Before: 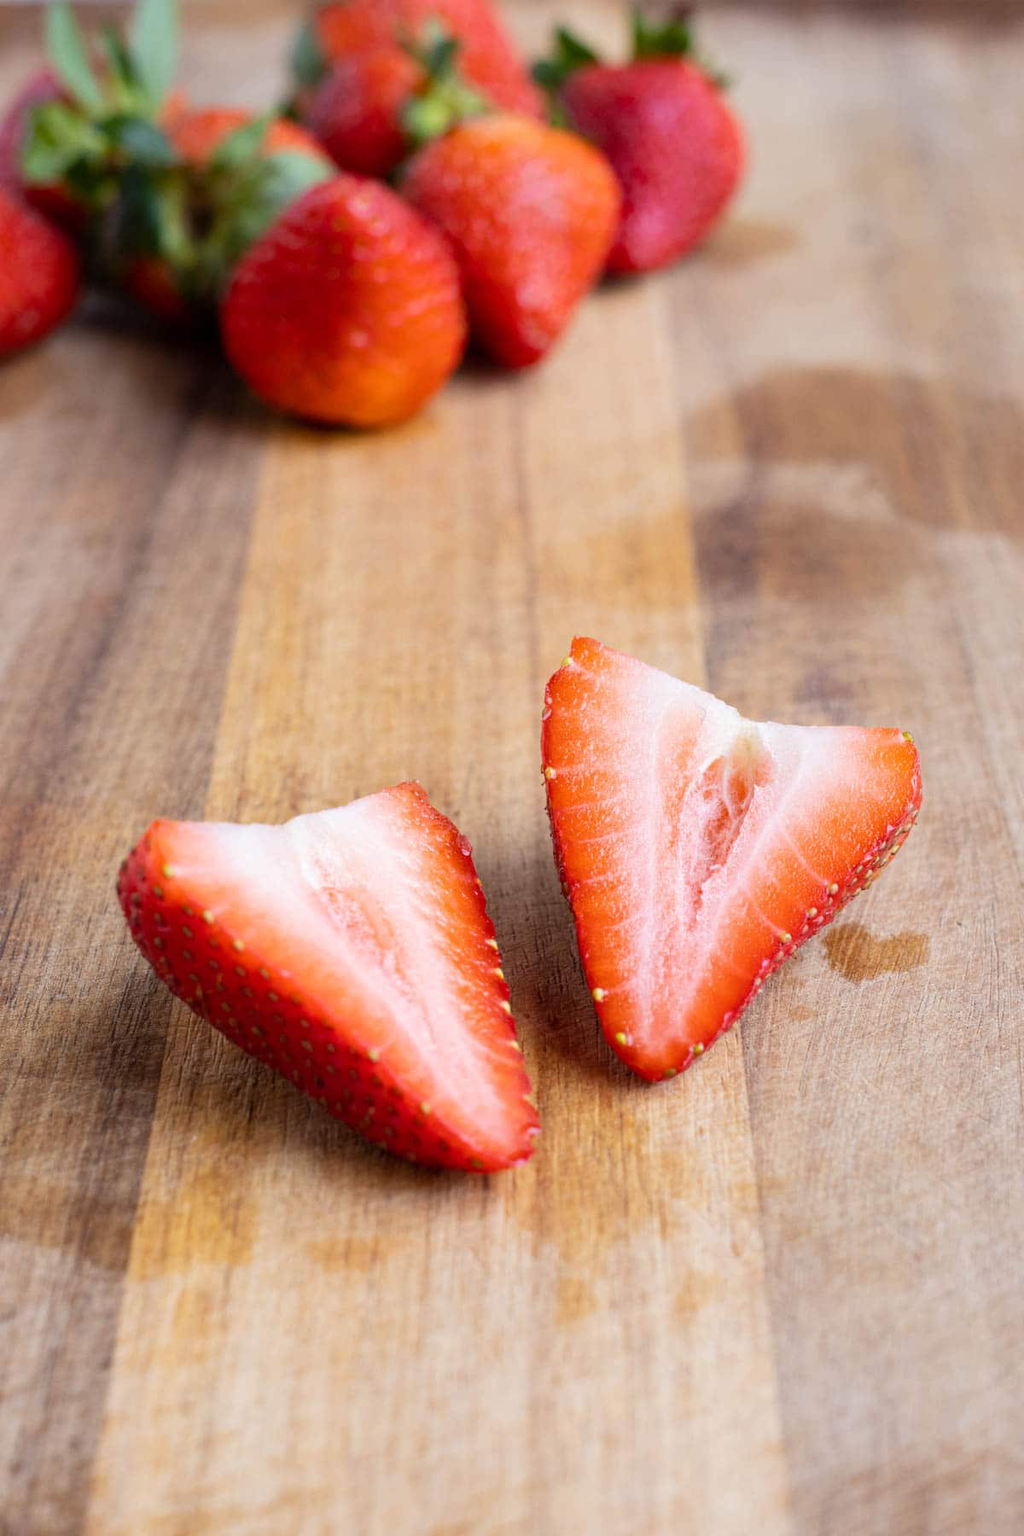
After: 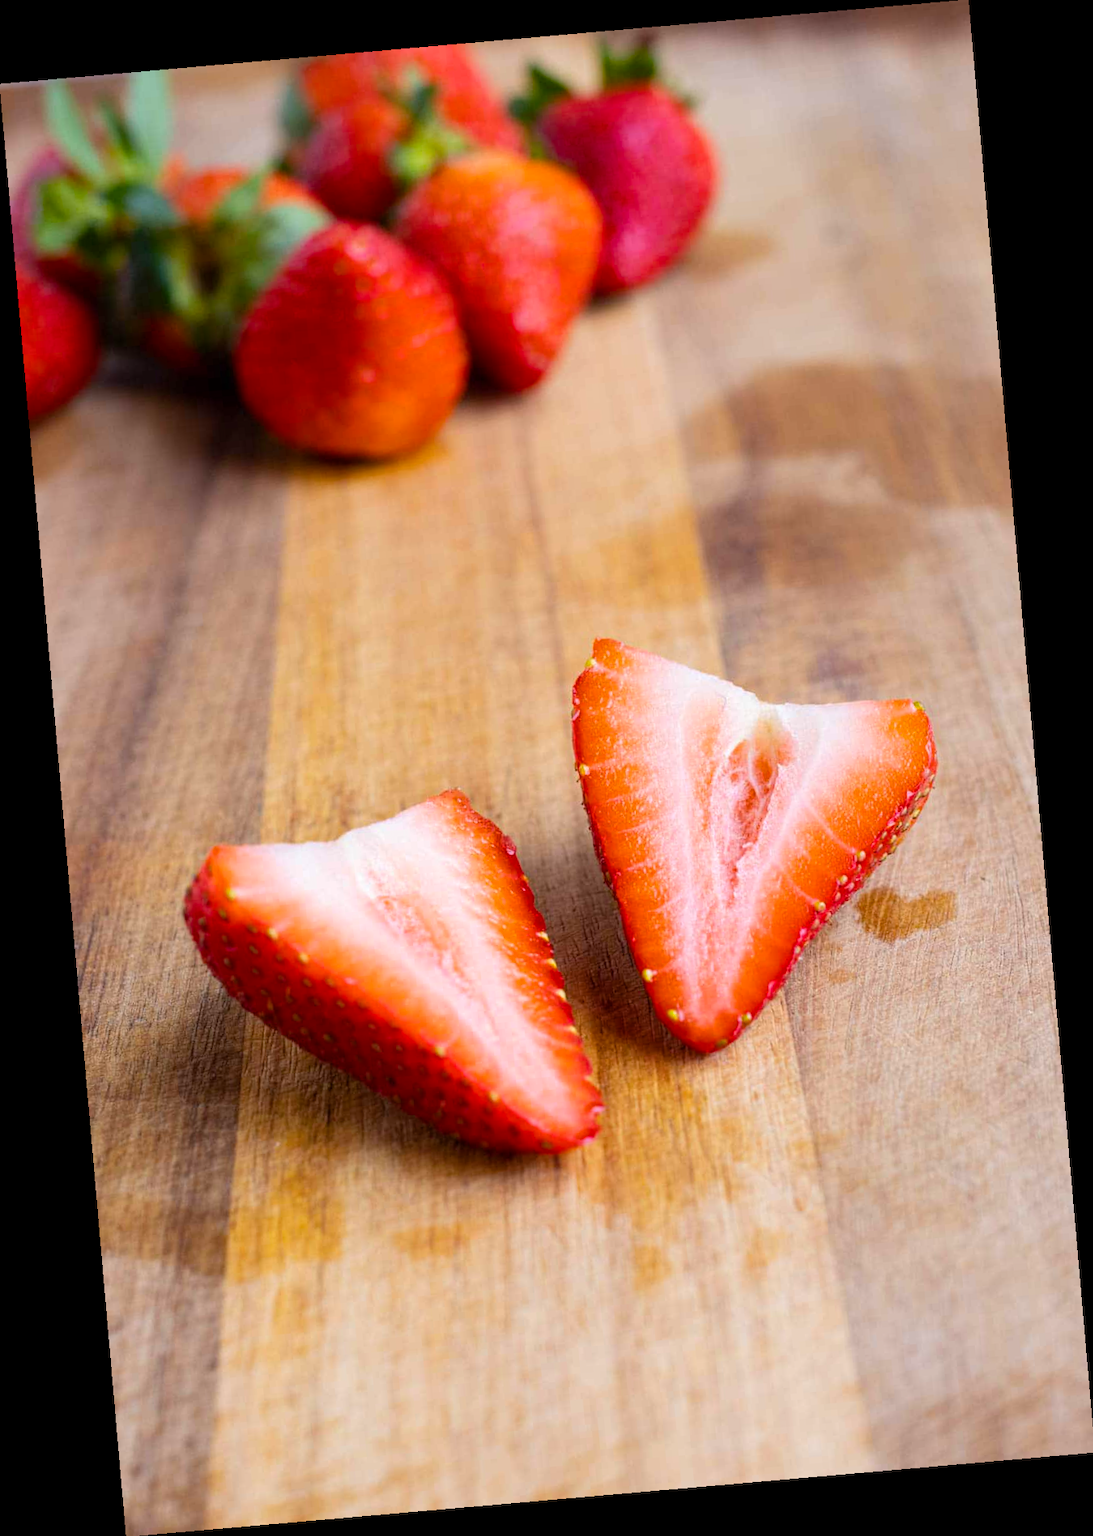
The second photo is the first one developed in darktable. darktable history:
color balance rgb: perceptual saturation grading › global saturation 20%, global vibrance 20%
rotate and perspective: rotation -4.98°, automatic cropping off
